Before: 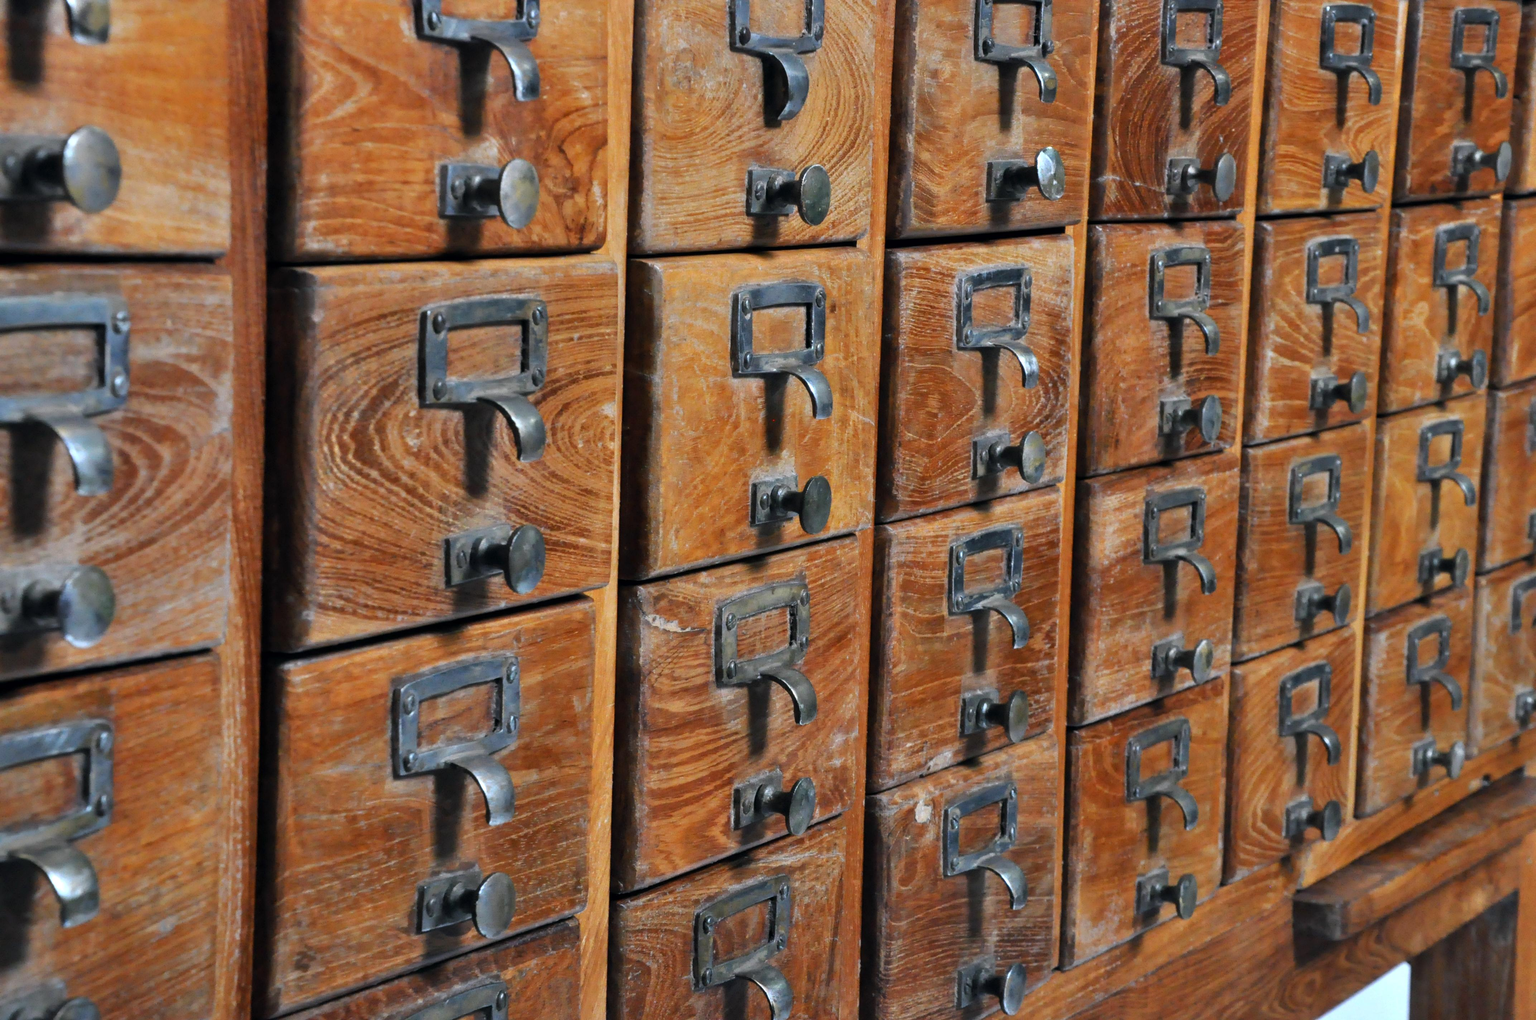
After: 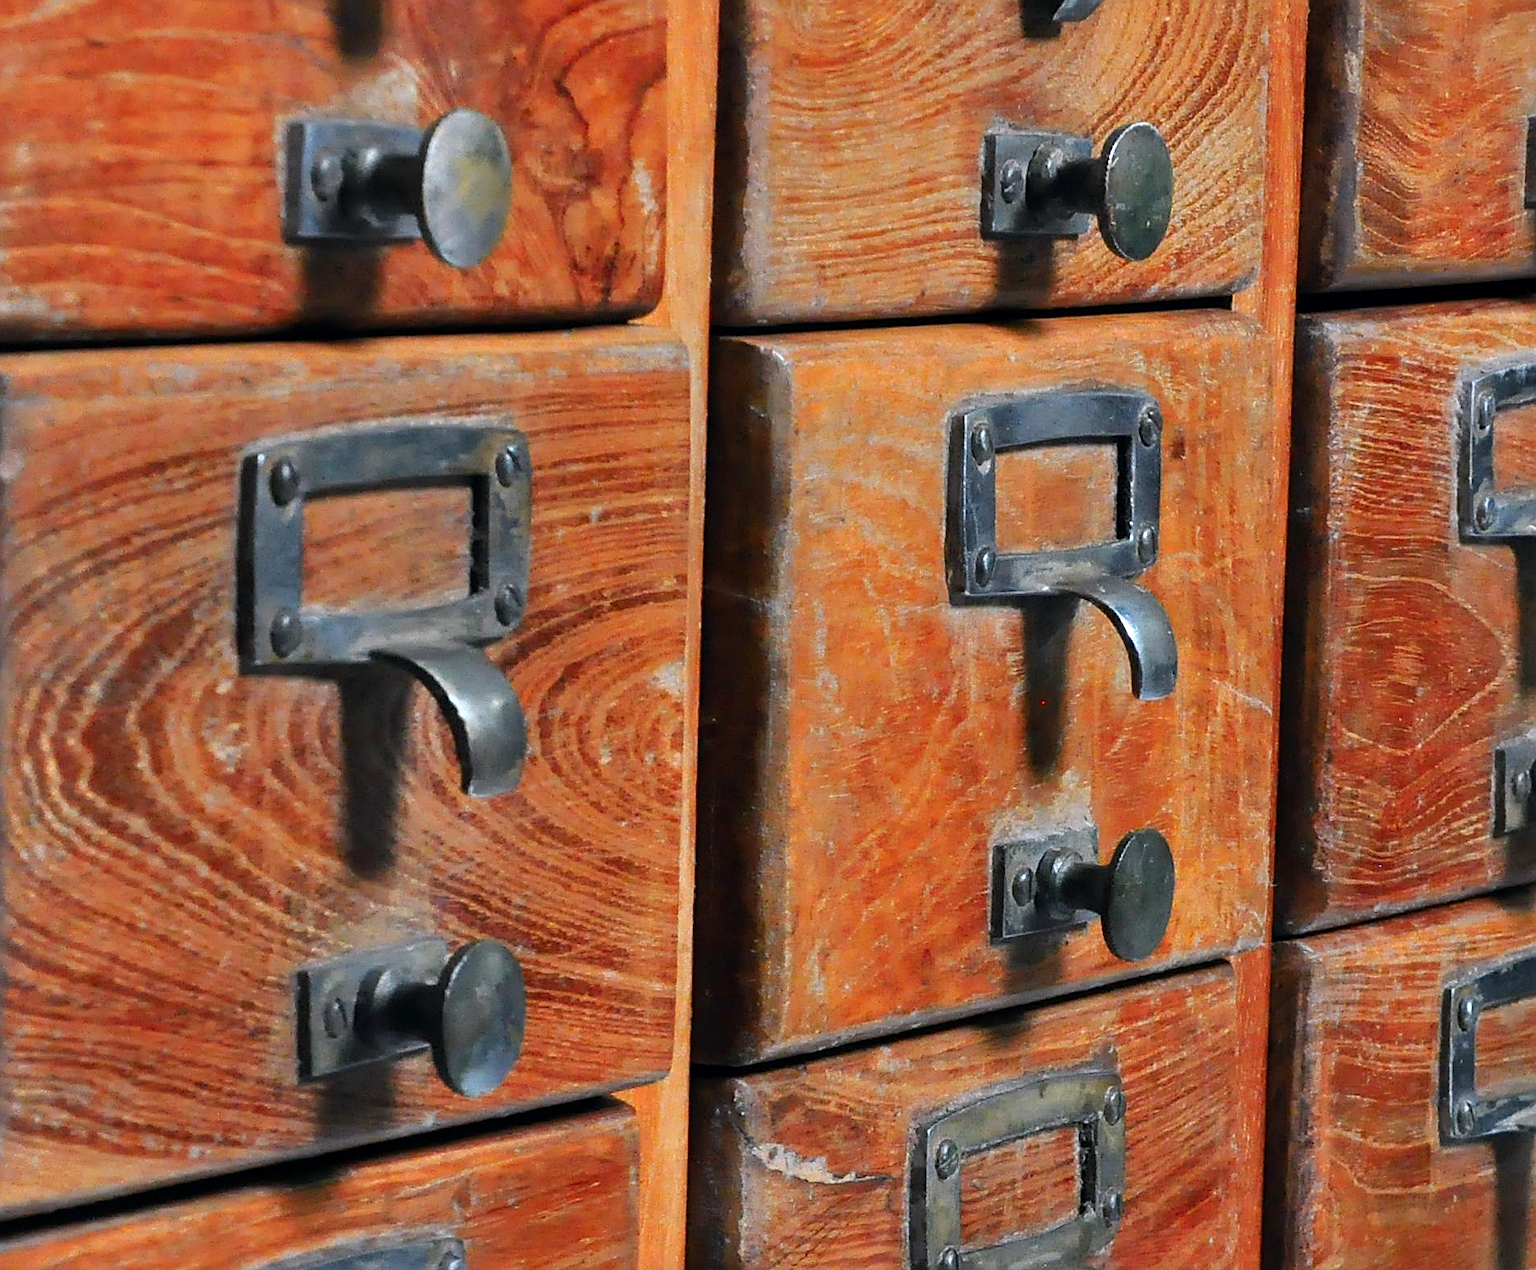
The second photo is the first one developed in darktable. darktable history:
color zones: curves: ch1 [(0.24, 0.629) (0.75, 0.5)]; ch2 [(0.255, 0.454) (0.745, 0.491)]
crop: left 20.439%, top 10.868%, right 35.469%, bottom 34.234%
sharpen: radius 1.42, amount 1.246, threshold 0.68
